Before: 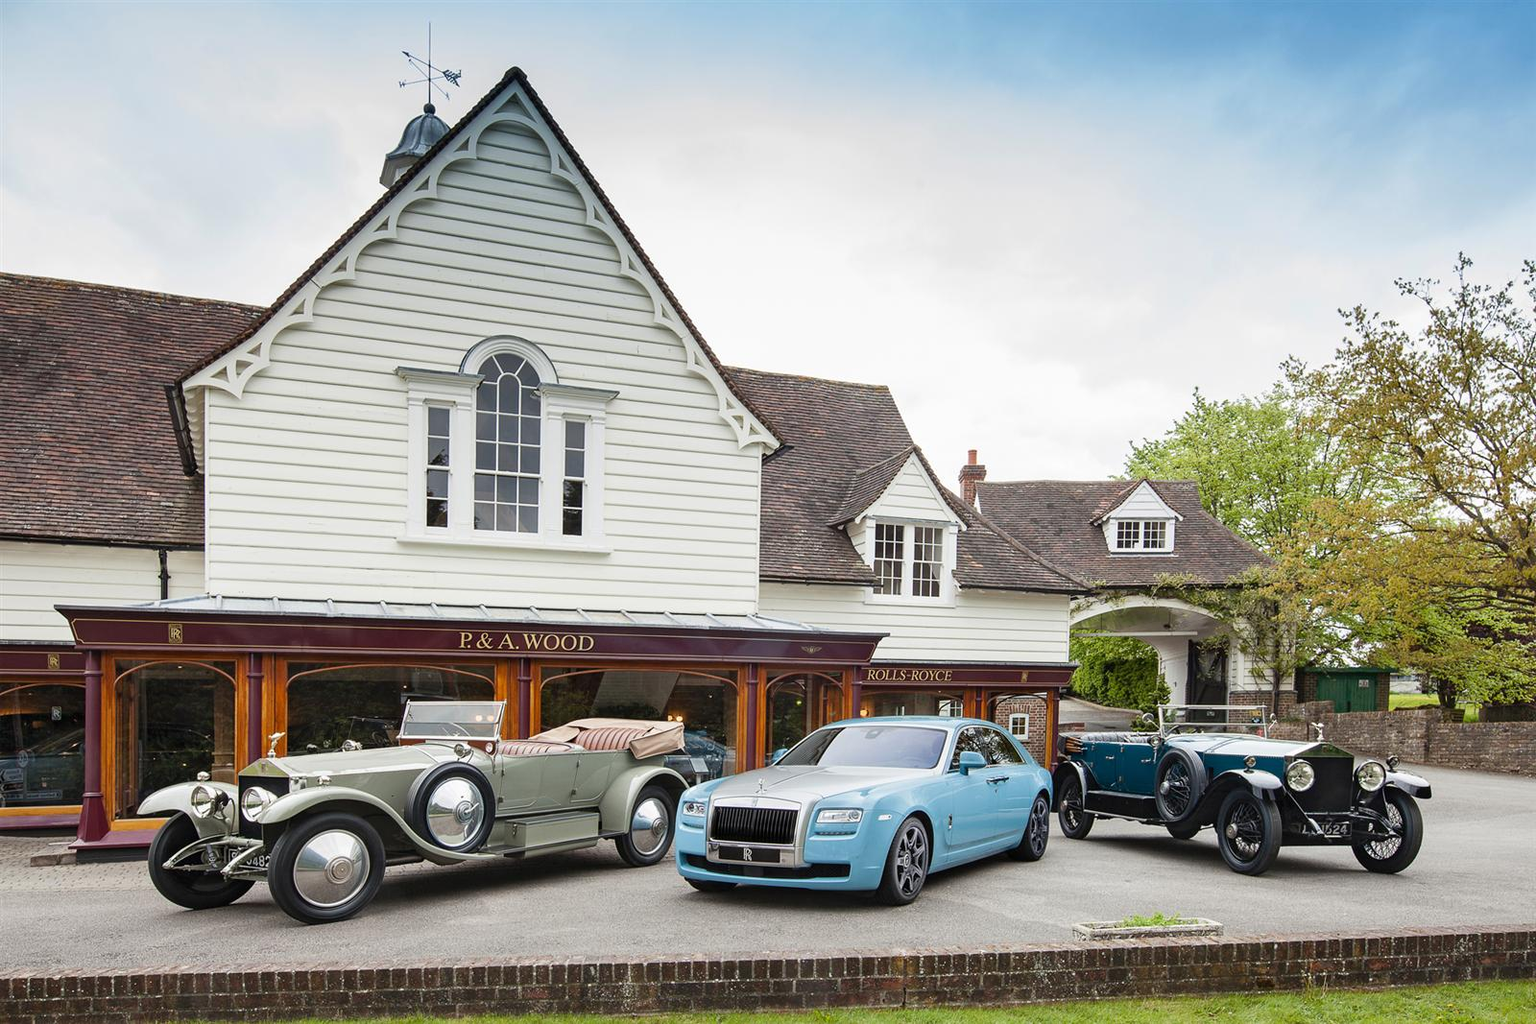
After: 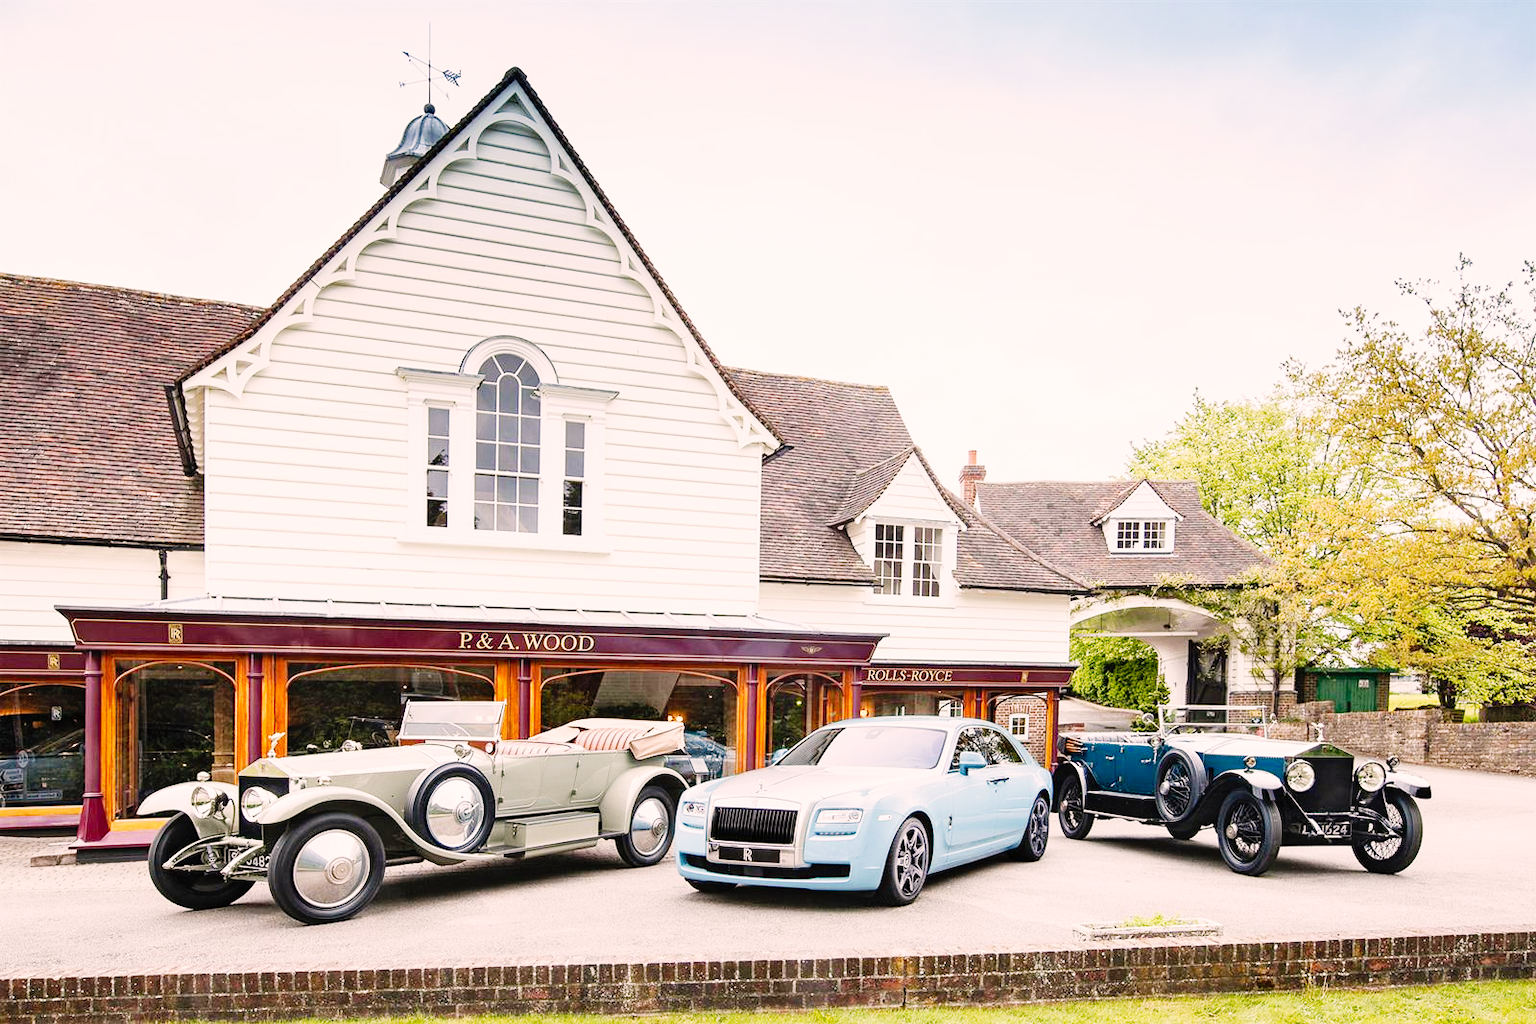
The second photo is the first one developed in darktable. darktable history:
color correction: highlights a* 6.93, highlights b* 3.98
tone curve: curves: ch0 [(0, 0) (0.084, 0.074) (0.2, 0.297) (0.363, 0.591) (0.495, 0.765) (0.68, 0.901) (0.851, 0.967) (1, 1)], preserve colors none
